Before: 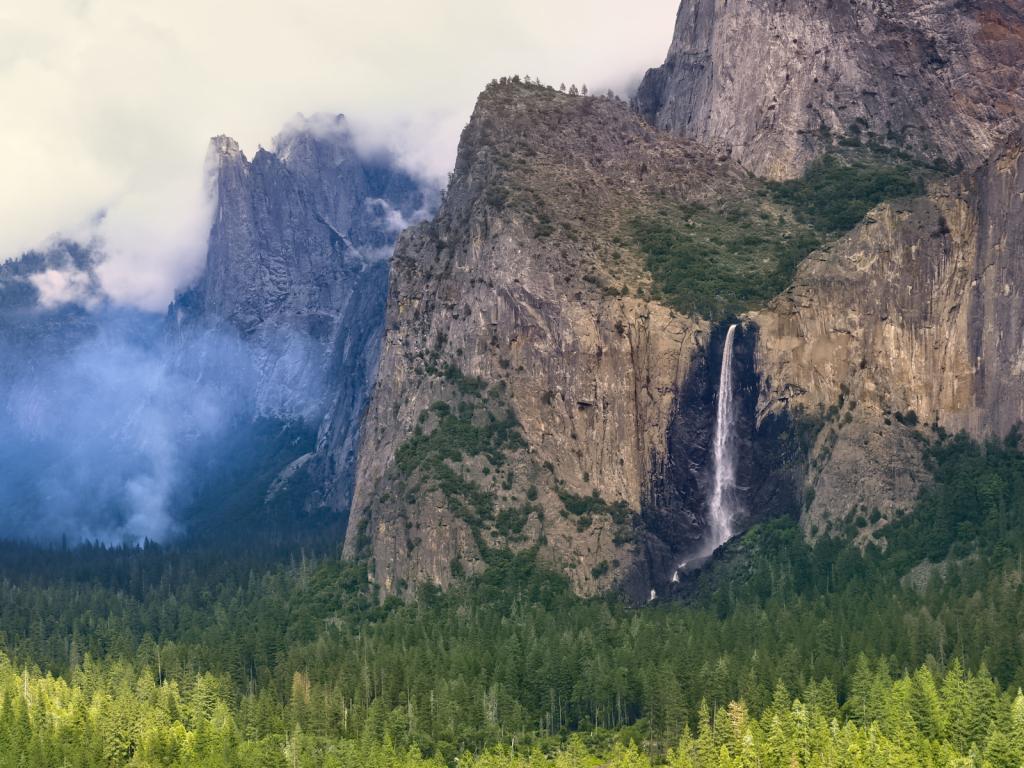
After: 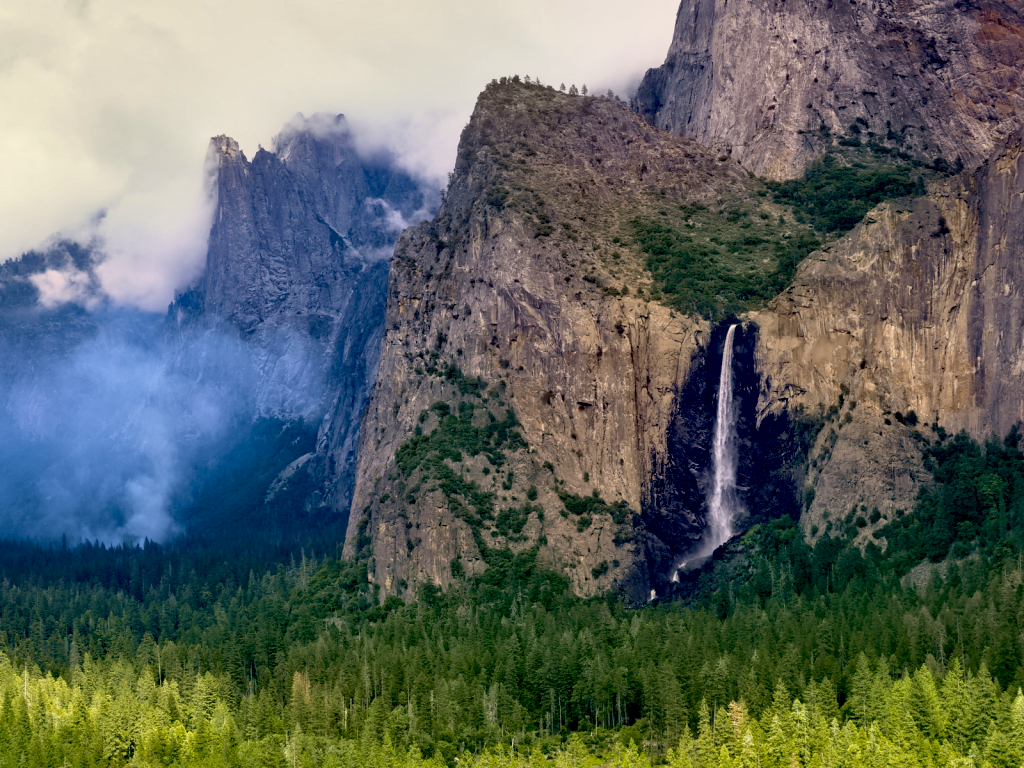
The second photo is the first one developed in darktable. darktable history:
exposure: black level correction 0.029, exposure -0.073 EV, compensate highlight preservation false
velvia: strength 17.51%
shadows and highlights: shadows 25.46, highlights -48.28, soften with gaussian
